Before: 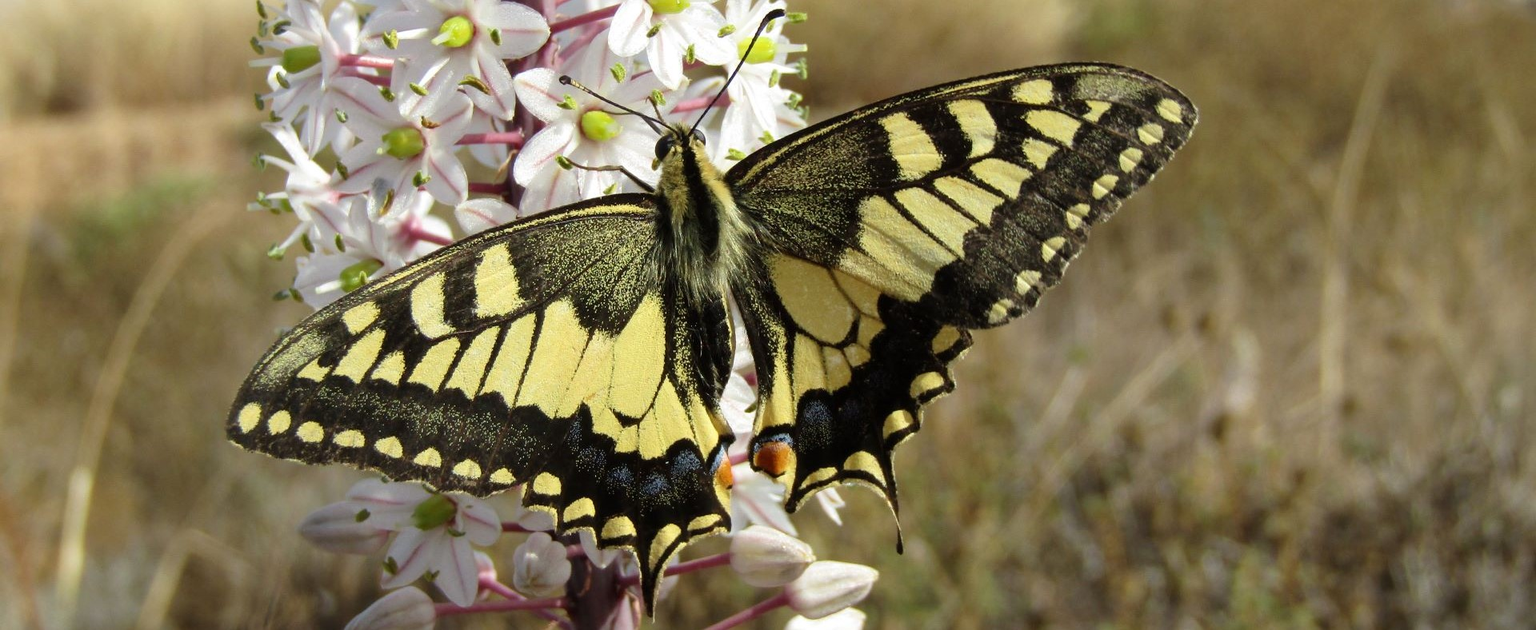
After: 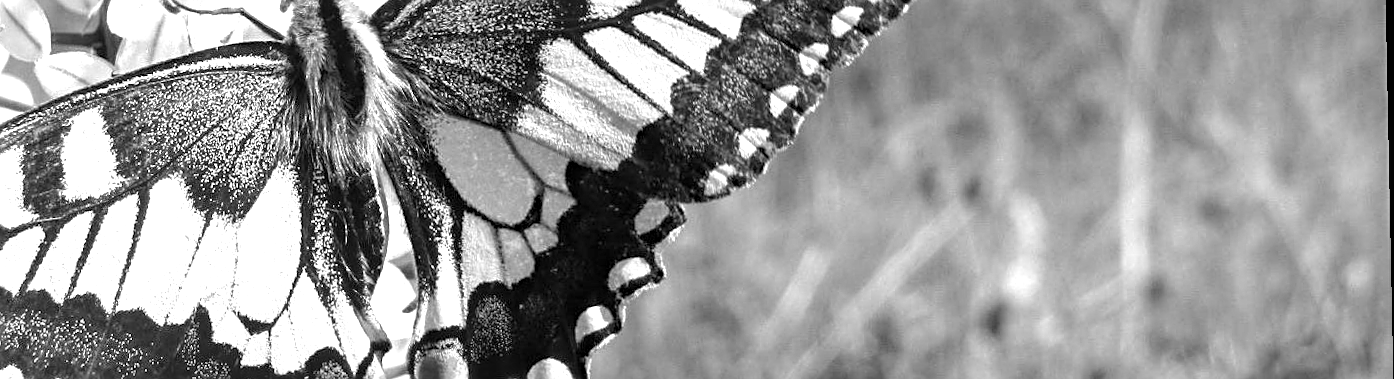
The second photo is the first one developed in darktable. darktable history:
local contrast: on, module defaults
crop and rotate: left 27.938%, top 27.046%, bottom 27.046%
rotate and perspective: rotation -1.17°, automatic cropping off
monochrome: on, module defaults
sharpen: on, module defaults
exposure: black level correction 0.001, exposure 1.116 EV, compensate highlight preservation false
haze removal: on, module defaults
